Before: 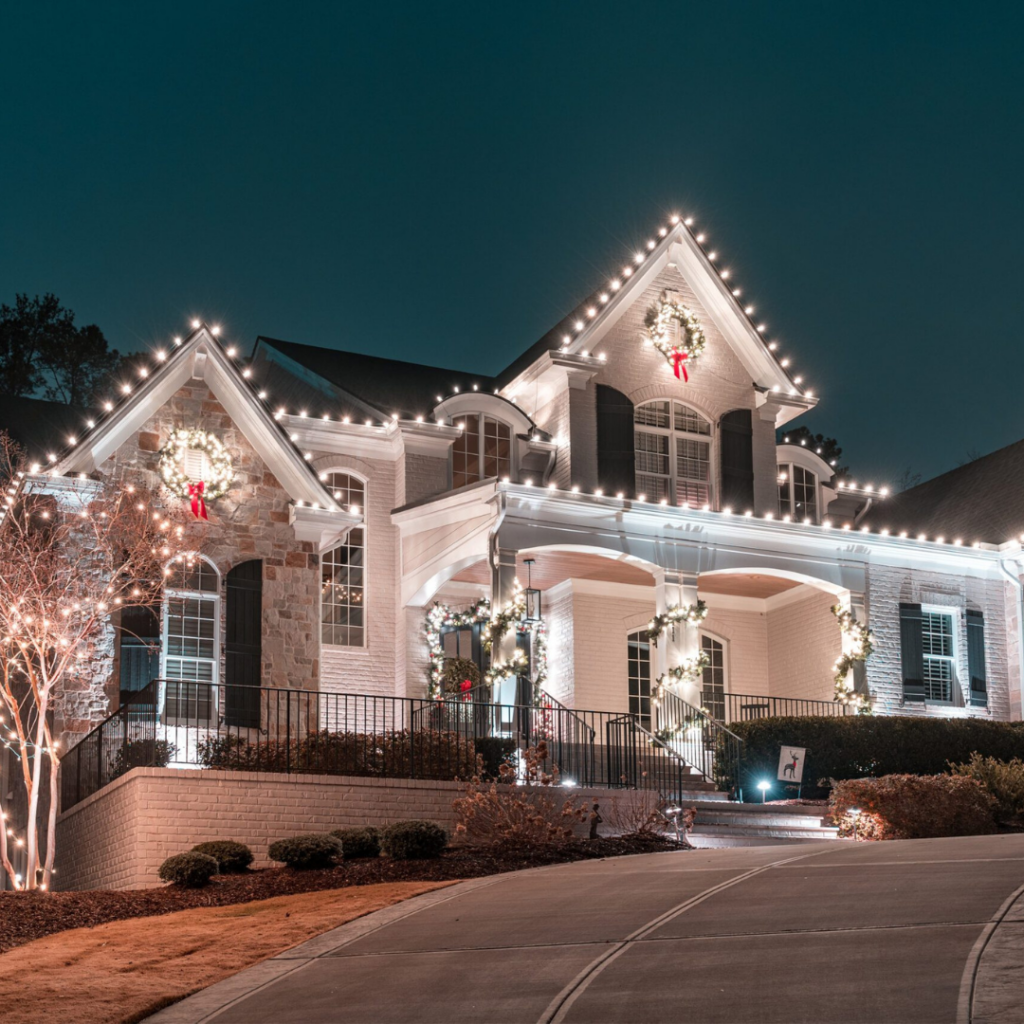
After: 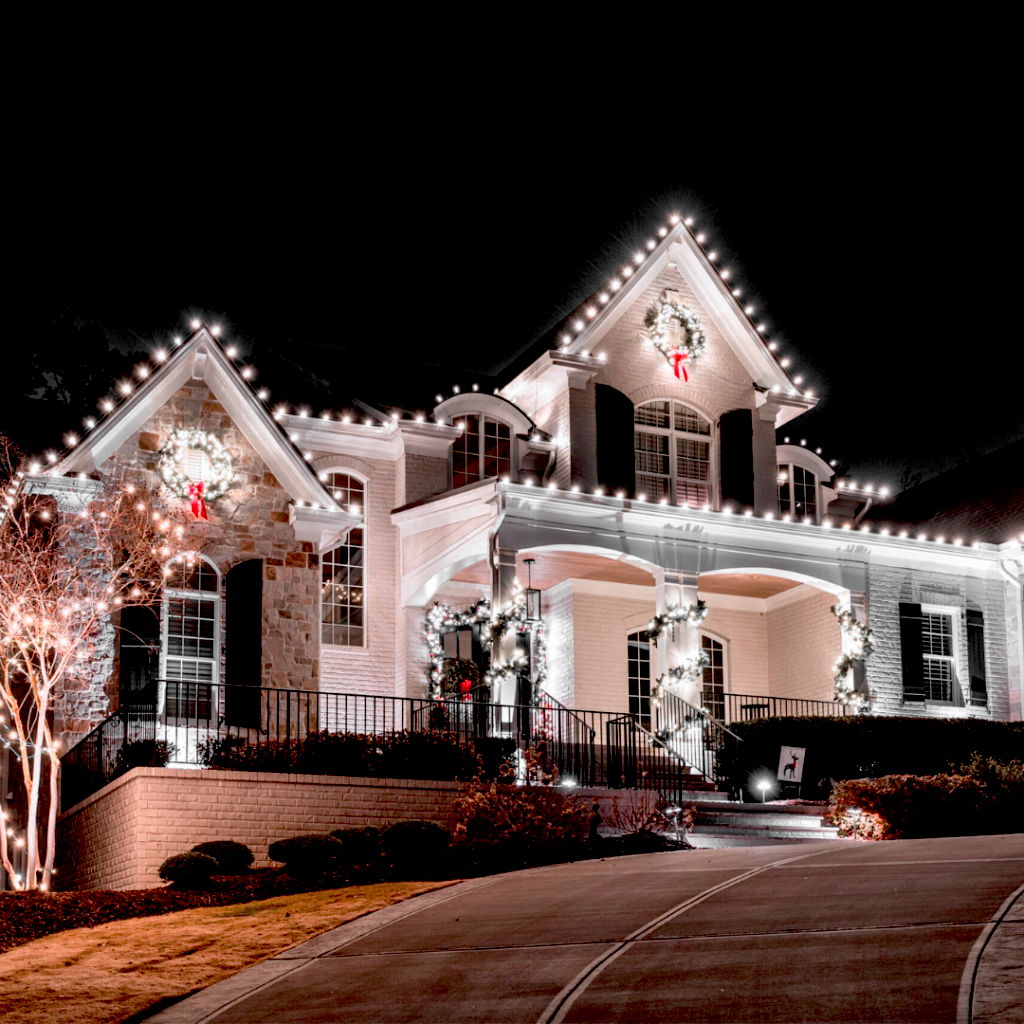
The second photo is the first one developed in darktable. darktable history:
color zones: curves: ch0 [(0, 0.65) (0.096, 0.644) (0.221, 0.539) (0.429, 0.5) (0.571, 0.5) (0.714, 0.5) (0.857, 0.5) (1, 0.65)]; ch1 [(0, 0.5) (0.143, 0.5) (0.257, -0.002) (0.429, 0.04) (0.571, -0.001) (0.714, -0.015) (0.857, 0.024) (1, 0.5)]
exposure: black level correction 0.047, exposure 0.013 EV, compensate highlight preservation false
white balance: red 0.974, blue 1.044
